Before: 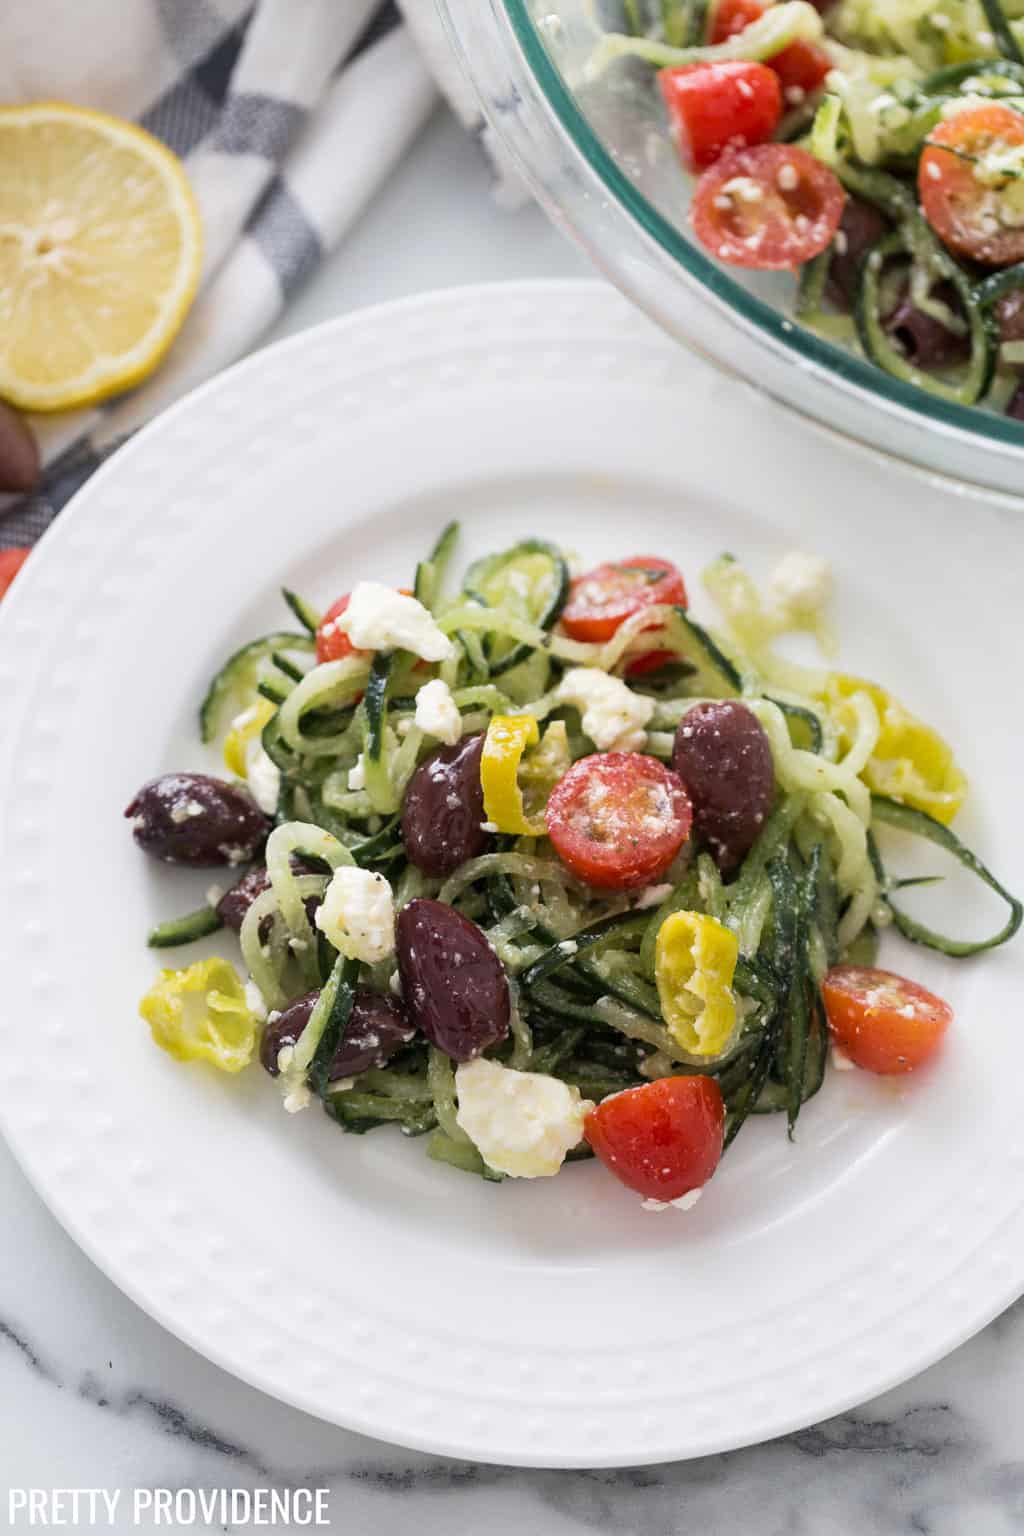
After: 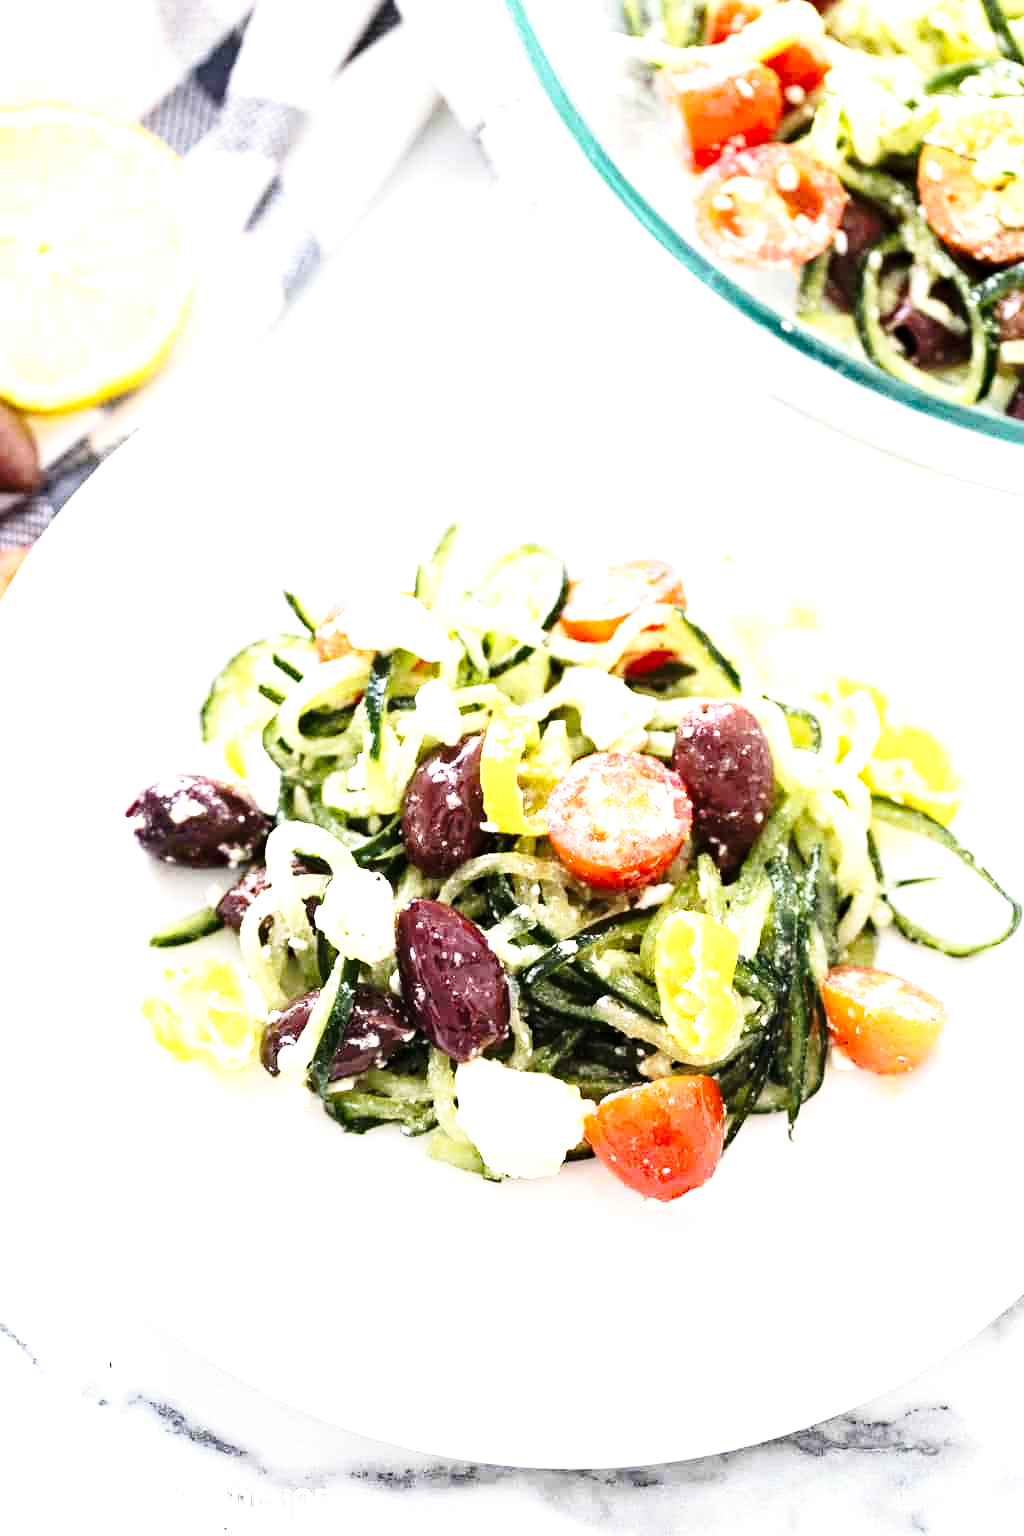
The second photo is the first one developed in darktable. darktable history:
base curve: curves: ch0 [(0, 0) (0.028, 0.03) (0.121, 0.232) (0.46, 0.748) (0.859, 0.968) (1, 1)], preserve colors none
tone equalizer: -8 EV -0.75 EV, -7 EV -0.7 EV, -6 EV -0.6 EV, -5 EV -0.4 EV, -3 EV 0.4 EV, -2 EV 0.6 EV, -1 EV 0.7 EV, +0 EV 0.75 EV, edges refinement/feathering 500, mask exposure compensation -1.57 EV, preserve details no
exposure: black level correction 0, exposure 1 EV, compensate exposure bias true, compensate highlight preservation false
haze removal: compatibility mode true, adaptive false
